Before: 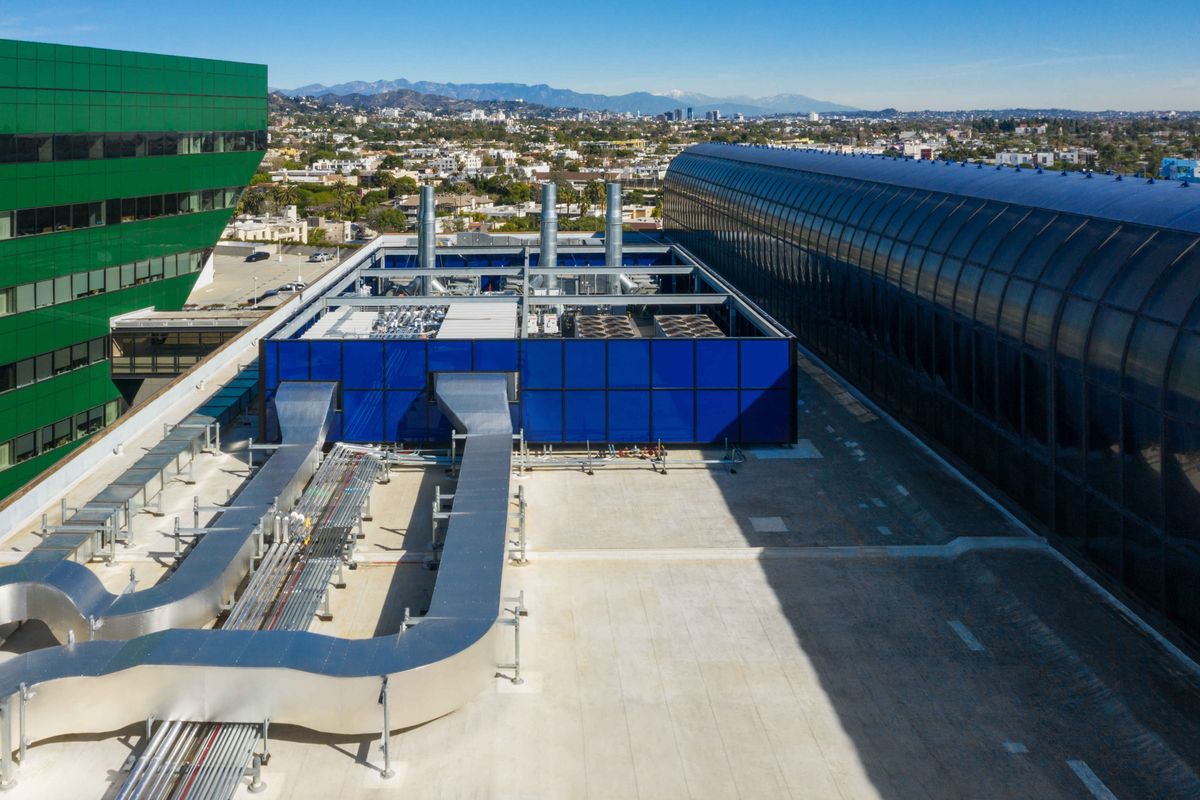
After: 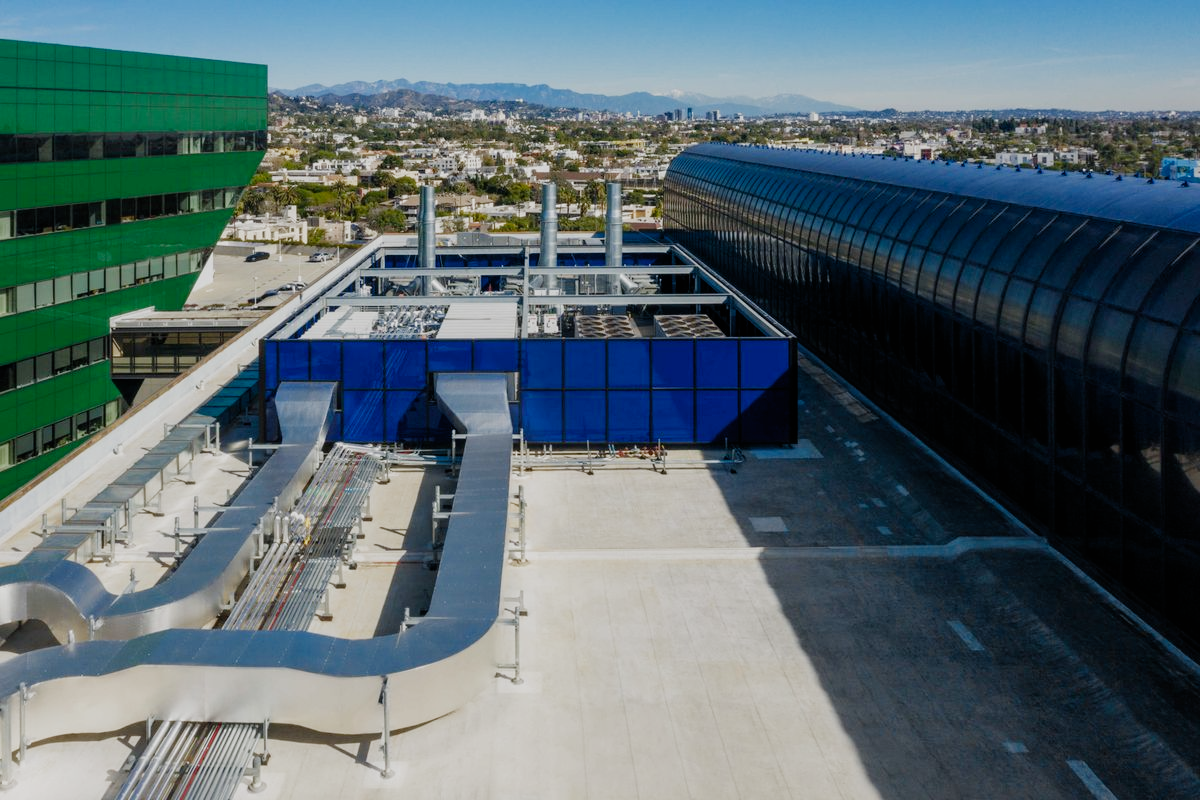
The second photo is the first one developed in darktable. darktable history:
filmic rgb: black relative exposure -8.17 EV, white relative exposure 3.77 EV, hardness 4.46, preserve chrominance no, color science v5 (2021)
